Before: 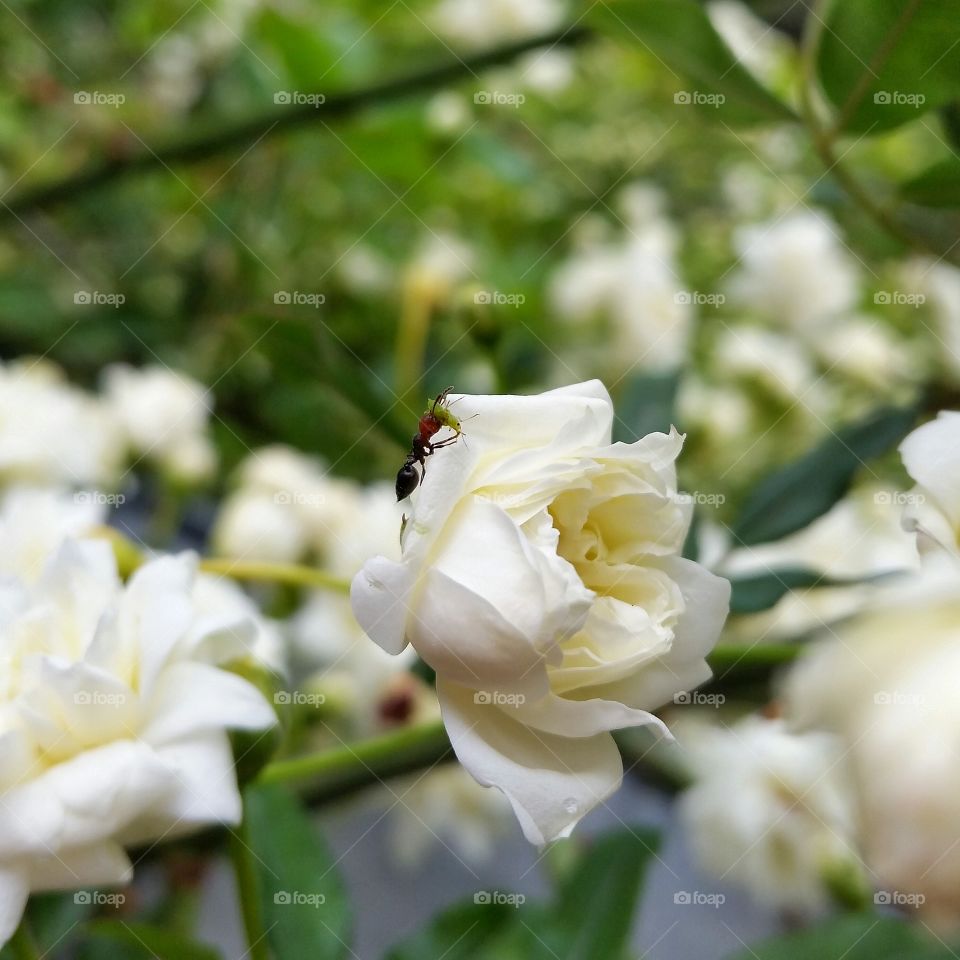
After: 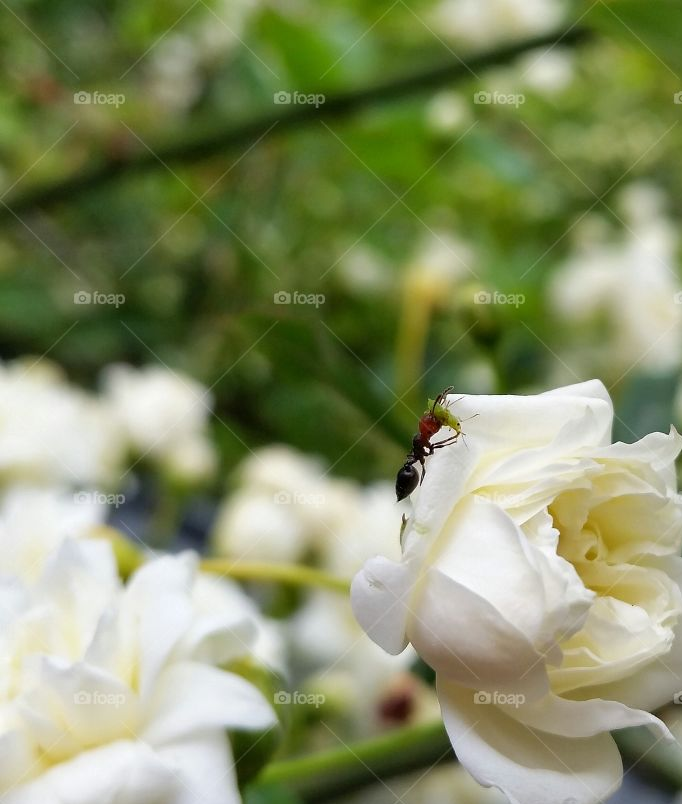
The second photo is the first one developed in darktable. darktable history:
crop: right 28.902%, bottom 16.232%
